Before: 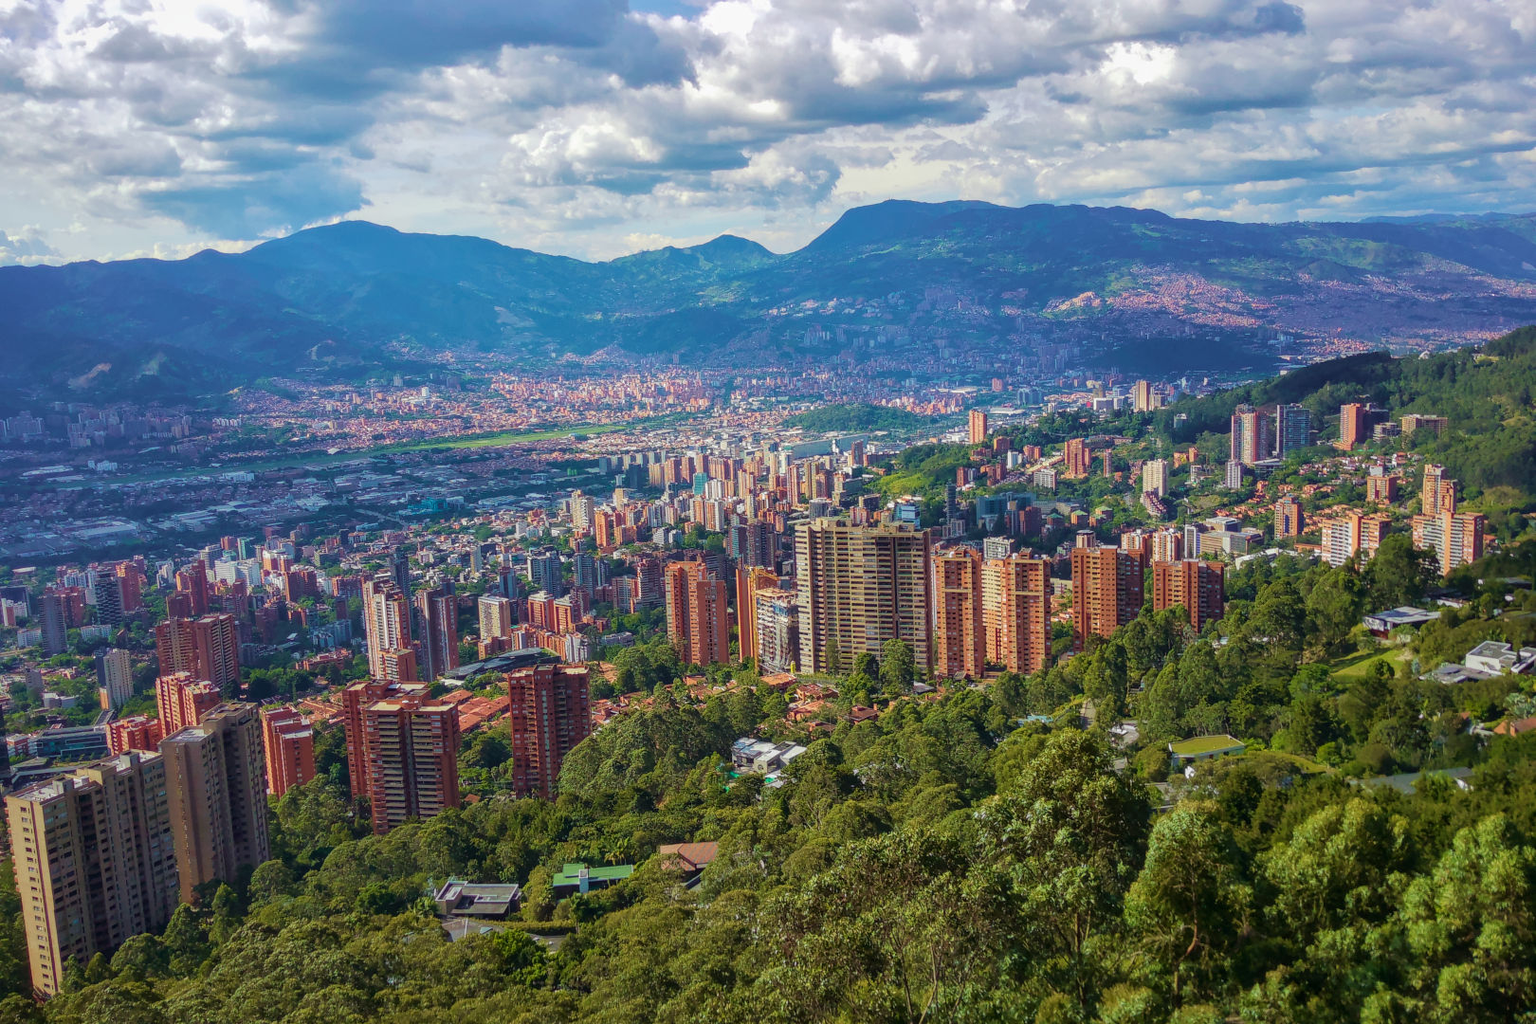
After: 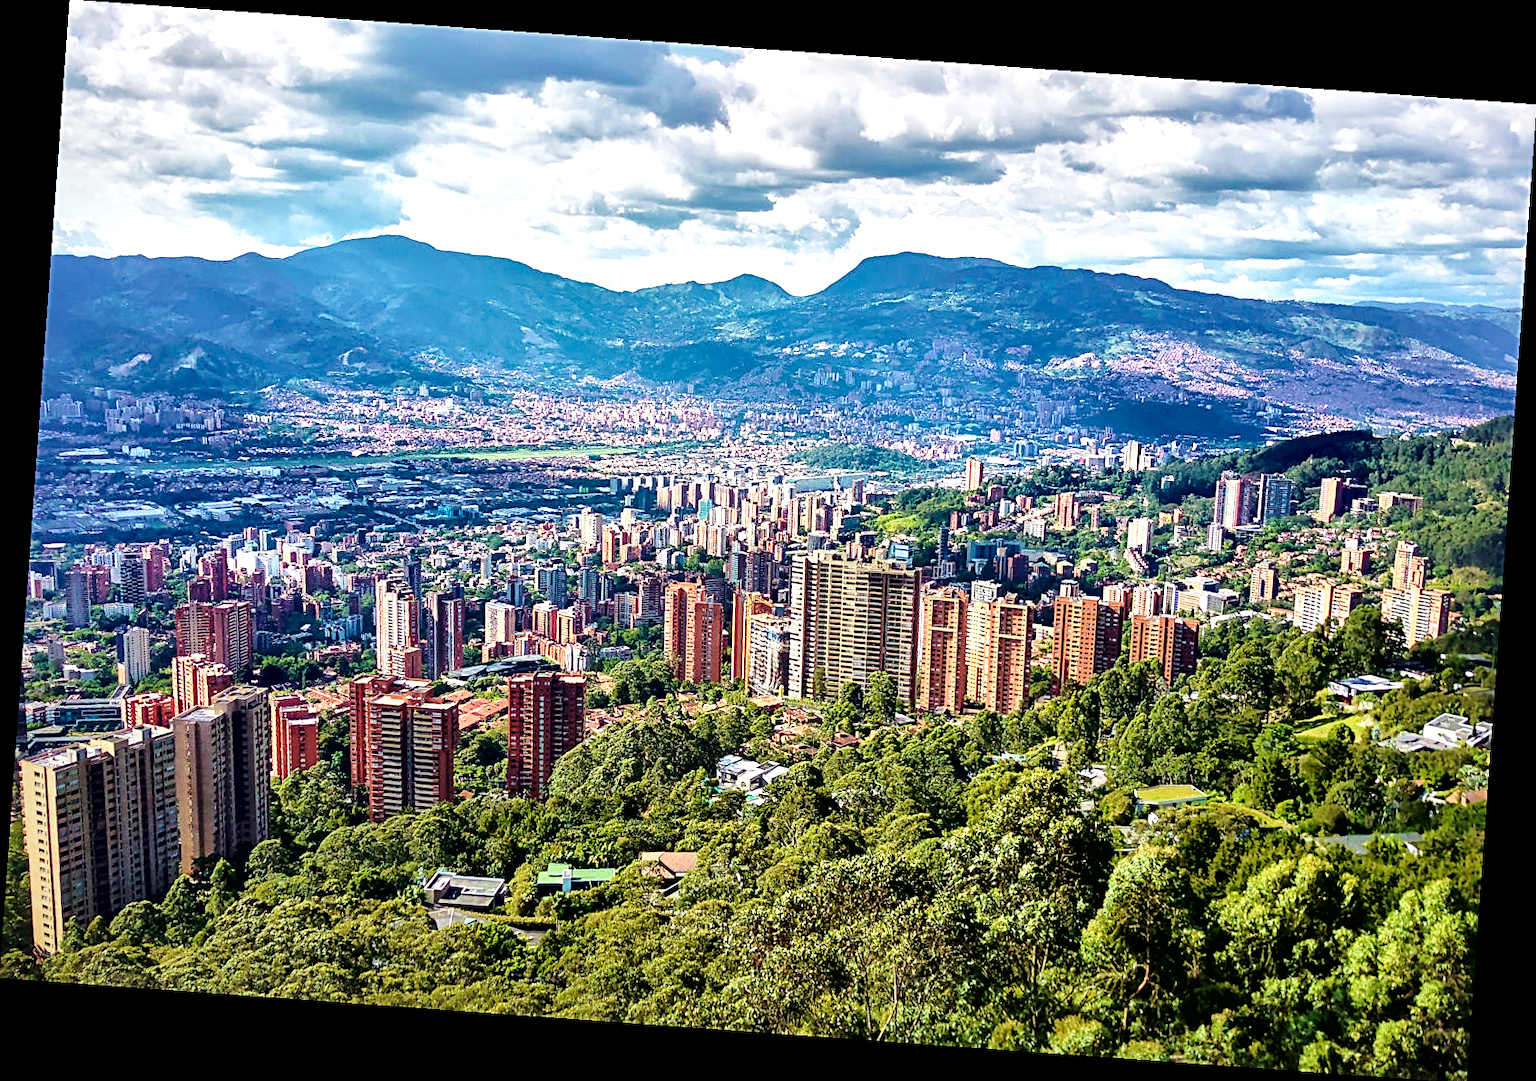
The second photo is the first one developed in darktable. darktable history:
base curve: curves: ch0 [(0, 0) (0.028, 0.03) (0.121, 0.232) (0.46, 0.748) (0.859, 0.968) (1, 1)], preserve colors none
sharpen: radius 2.531, amount 0.628
local contrast: mode bilateral grid, contrast 44, coarseness 69, detail 214%, midtone range 0.2
rotate and perspective: rotation 4.1°, automatic cropping off
